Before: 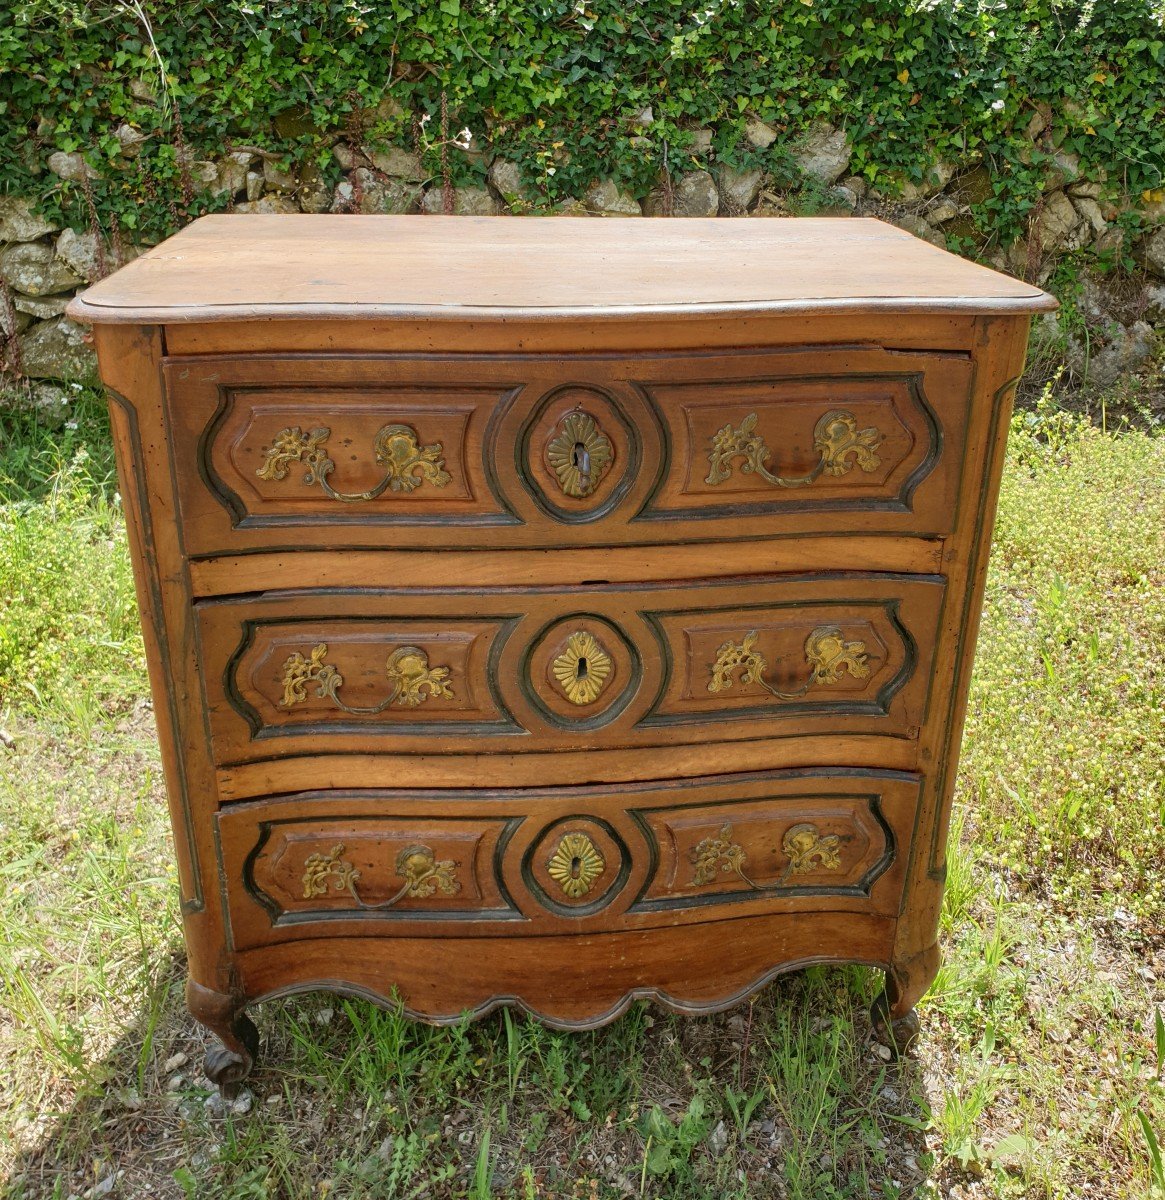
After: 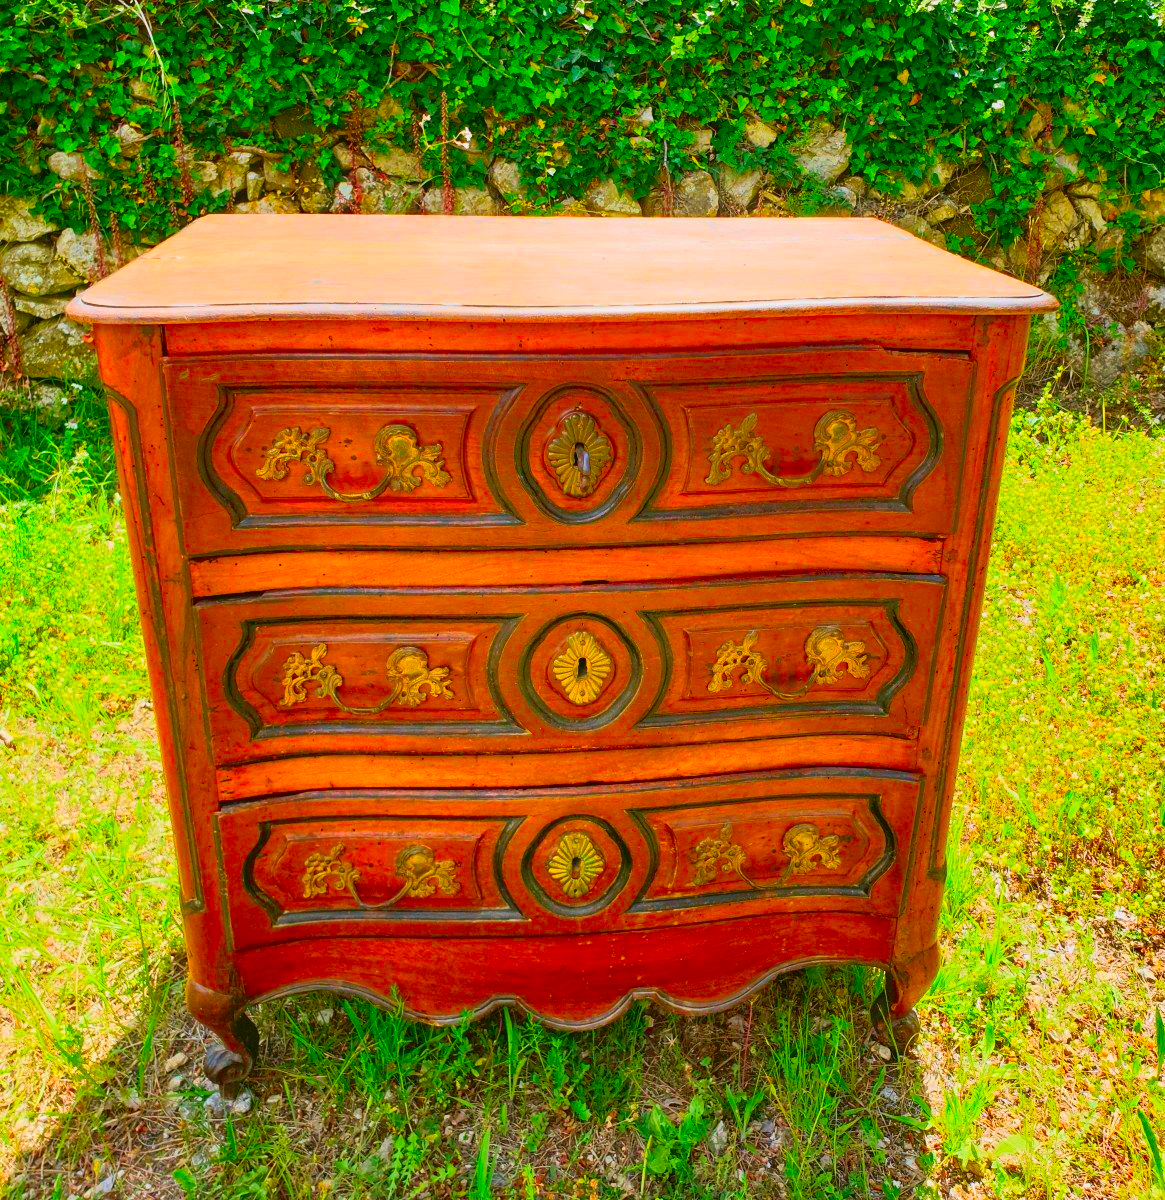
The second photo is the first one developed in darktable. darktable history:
tone curve: curves: ch0 [(0, 0.026) (0.181, 0.223) (0.405, 0.46) (0.456, 0.528) (0.634, 0.728) (0.877, 0.89) (0.984, 0.935)]; ch1 [(0, 0) (0.443, 0.43) (0.492, 0.488) (0.566, 0.579) (0.595, 0.625) (0.65, 0.657) (0.696, 0.725) (1, 1)]; ch2 [(0, 0) (0.33, 0.301) (0.421, 0.443) (0.447, 0.489) (0.495, 0.494) (0.537, 0.57) (0.586, 0.591) (0.663, 0.686) (1, 1)], color space Lab, linked channels, preserve colors none
color correction: highlights a* 1.56, highlights b* -1.63, saturation 2.47
